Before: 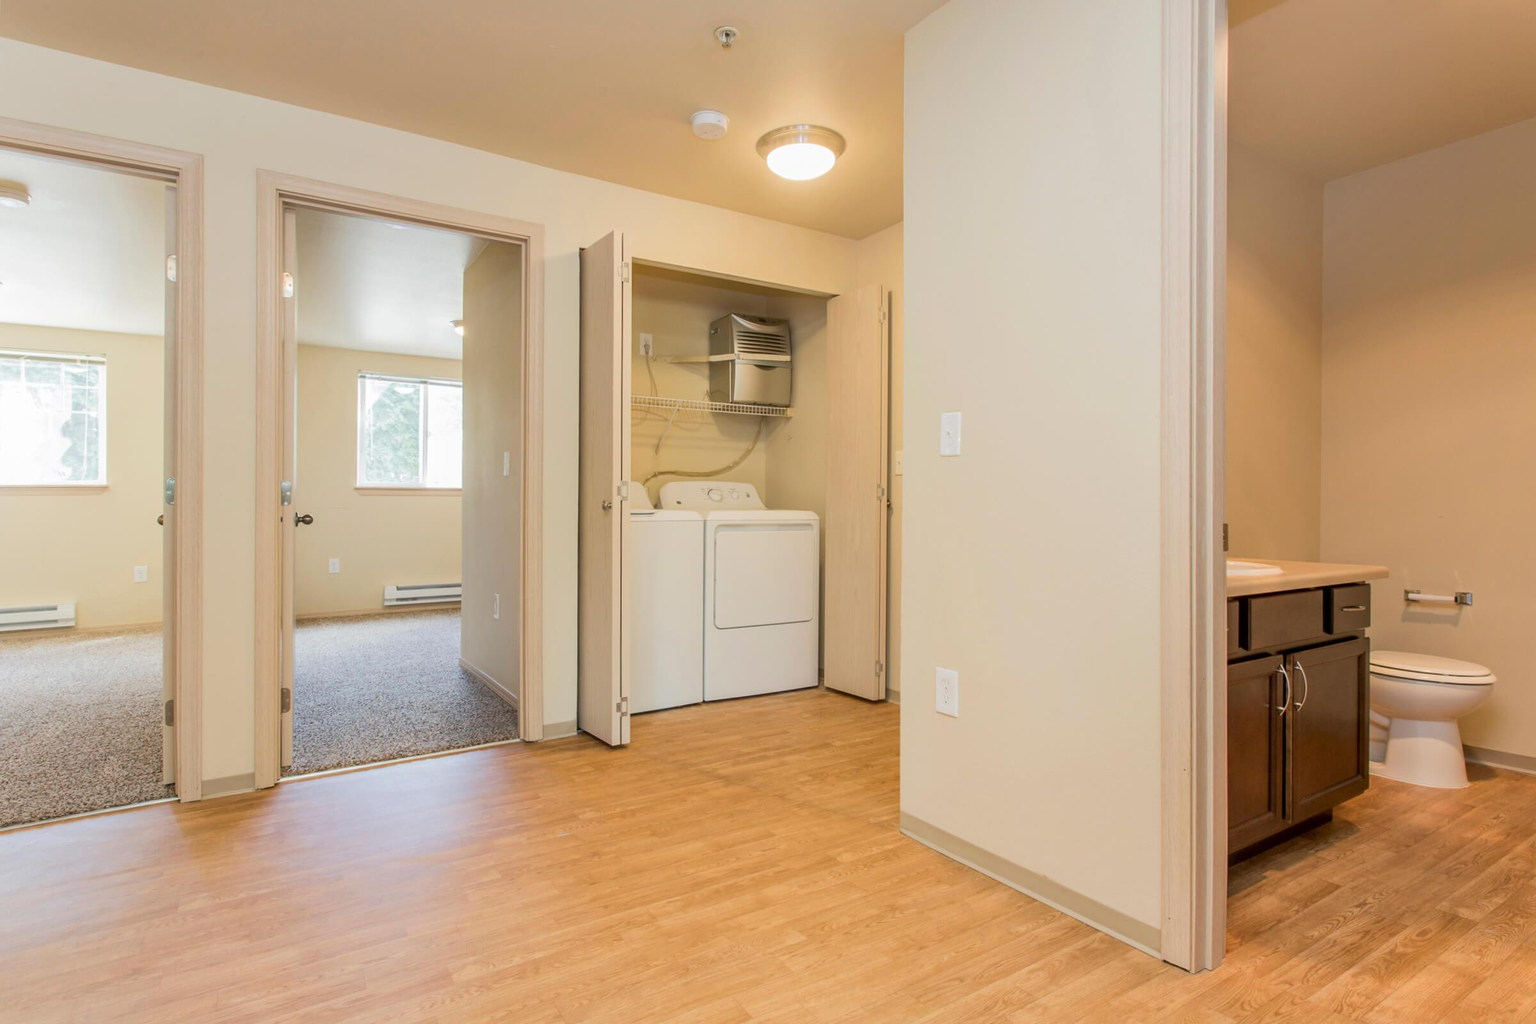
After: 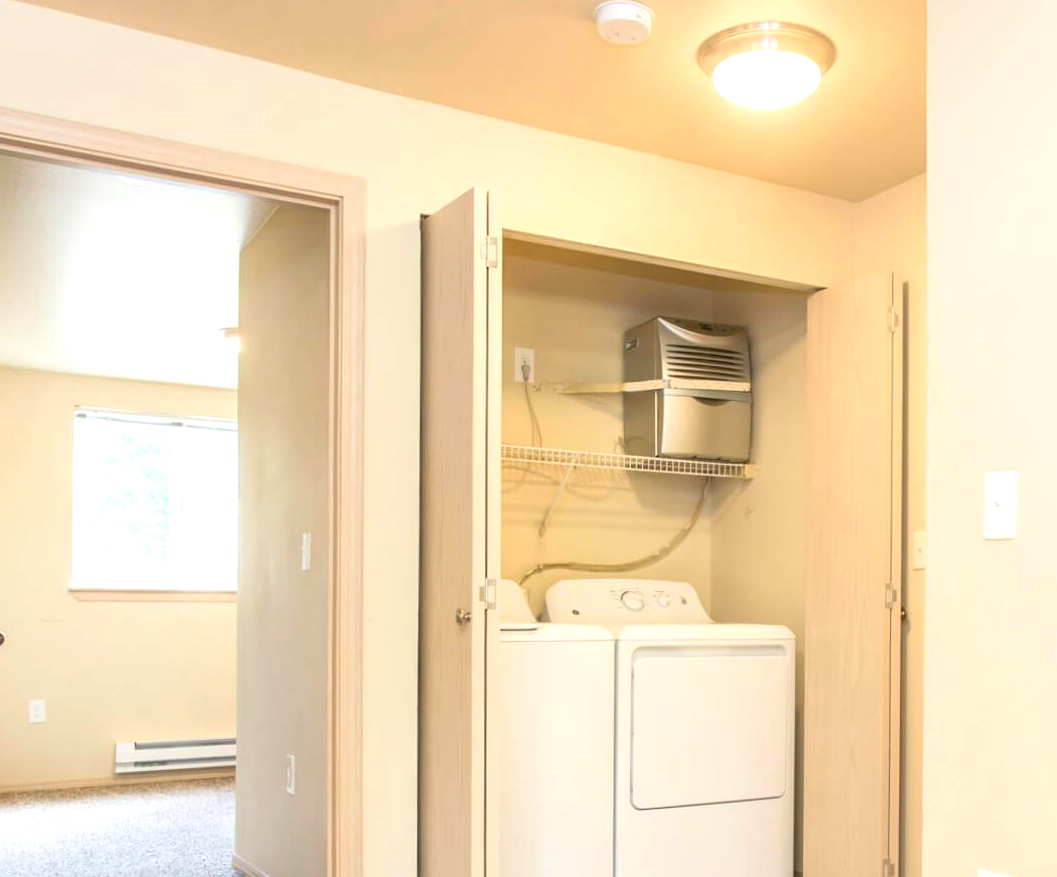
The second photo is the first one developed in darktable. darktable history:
crop: left 20.248%, top 10.86%, right 35.675%, bottom 34.321%
exposure: black level correction -0.002, exposure 0.708 EV, compensate exposure bias true, compensate highlight preservation false
